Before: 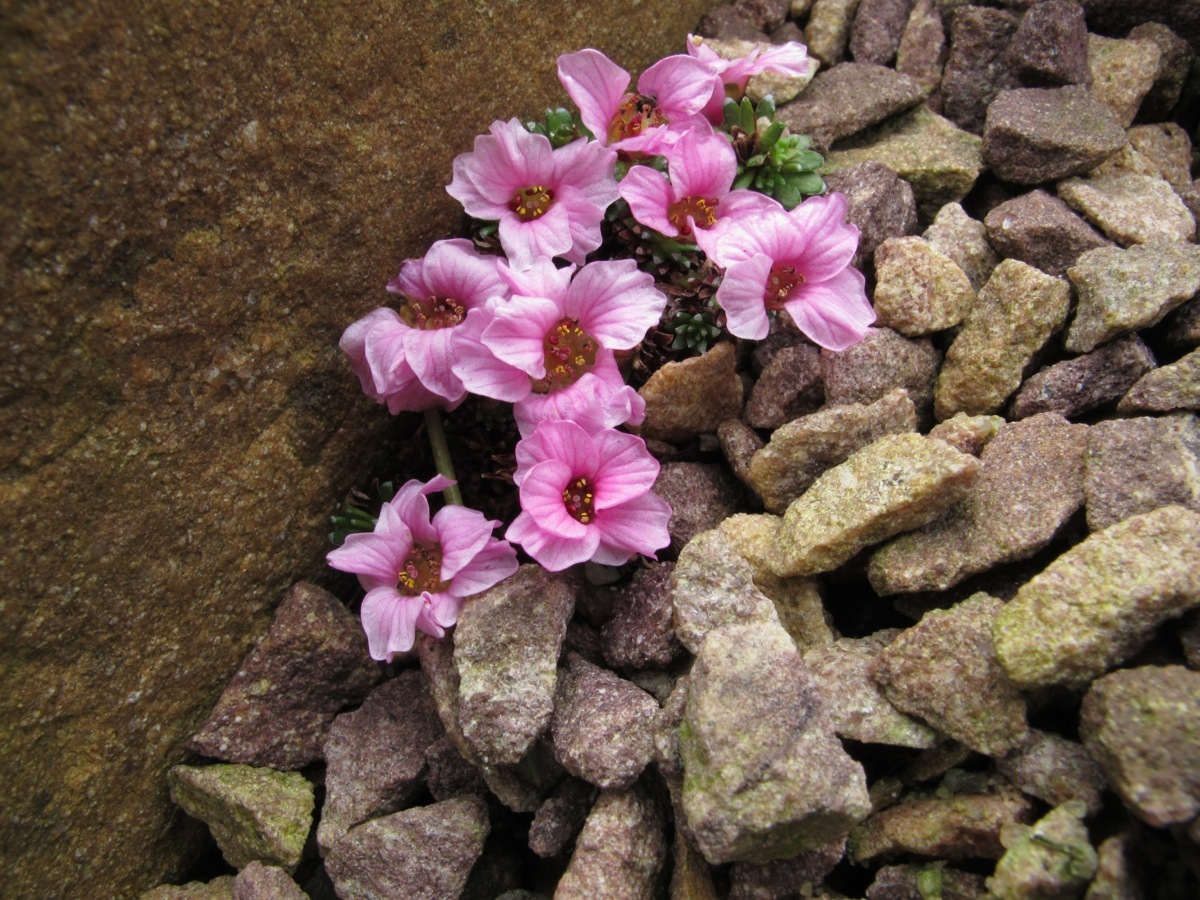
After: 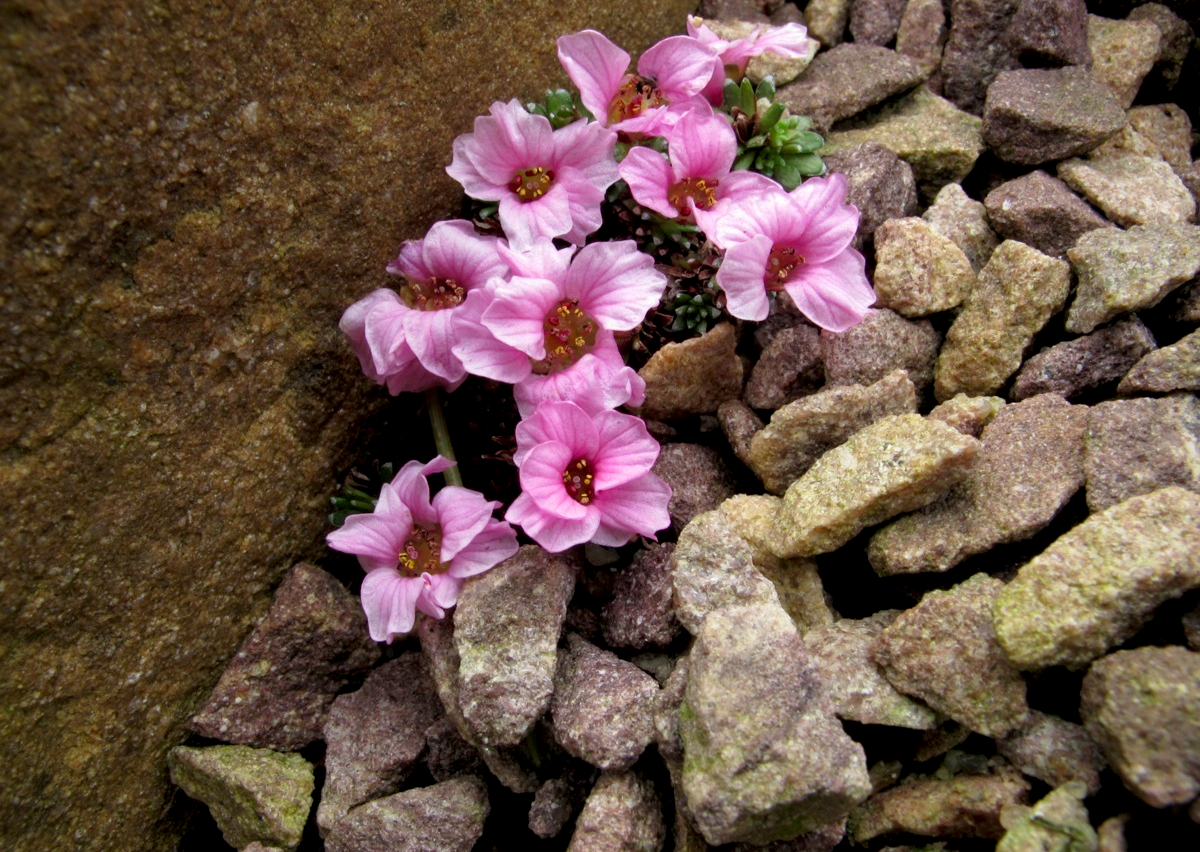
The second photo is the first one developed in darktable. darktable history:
crop and rotate: top 2.175%, bottom 3.101%
exposure: black level correction 0.008, exposure 0.09 EV, compensate exposure bias true, compensate highlight preservation false
